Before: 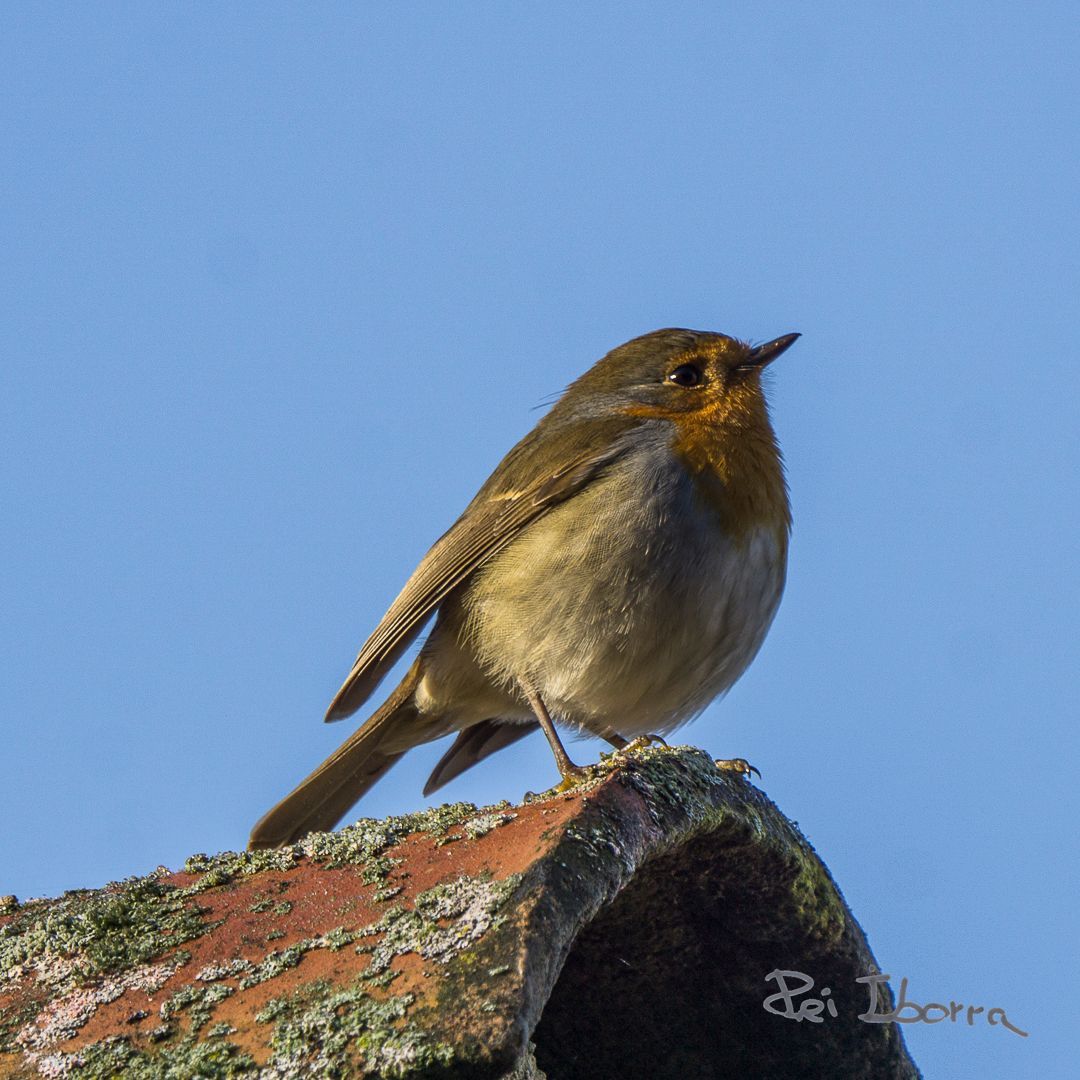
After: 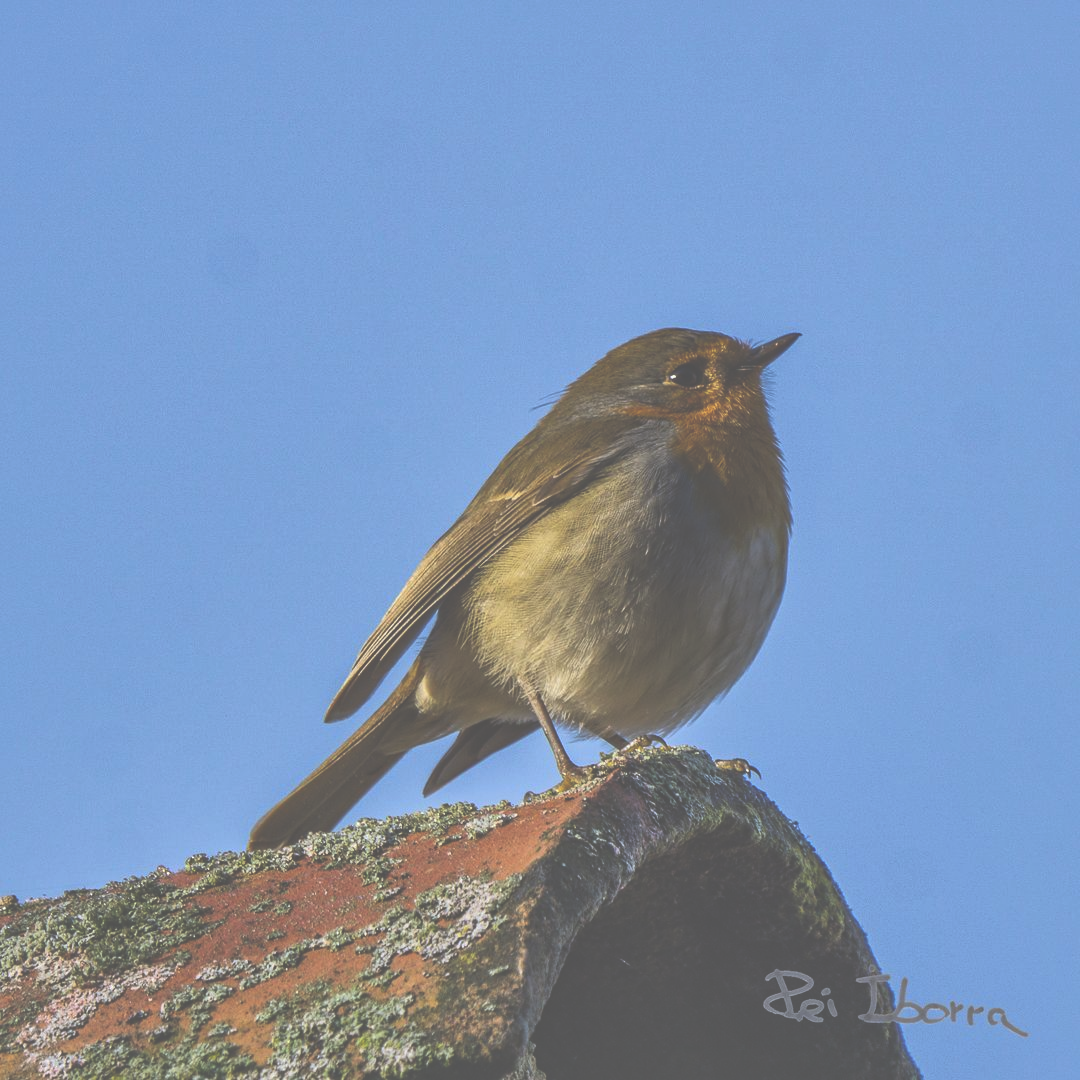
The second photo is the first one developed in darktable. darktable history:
white balance: red 0.974, blue 1.044
shadows and highlights: on, module defaults
exposure: black level correction -0.087, compensate highlight preservation false
haze removal: compatibility mode true, adaptive false
